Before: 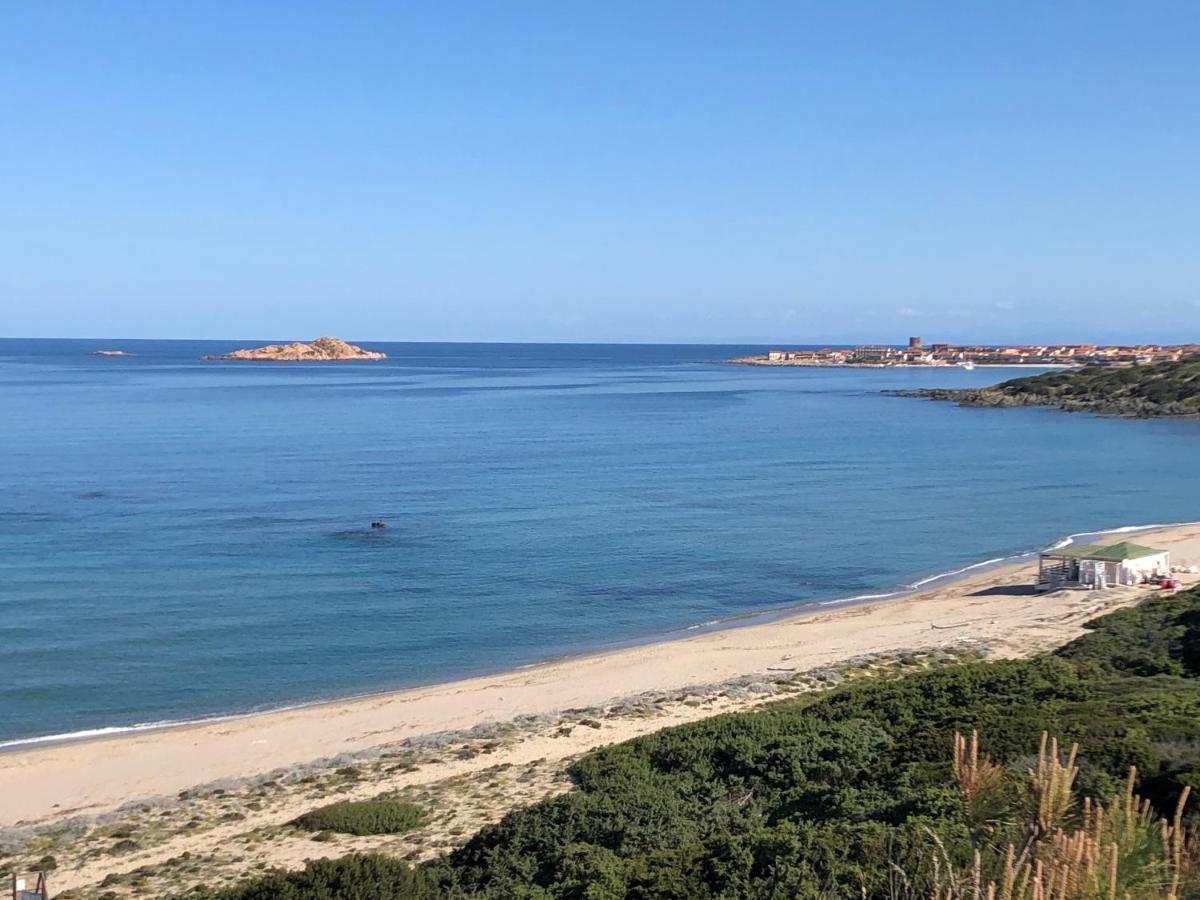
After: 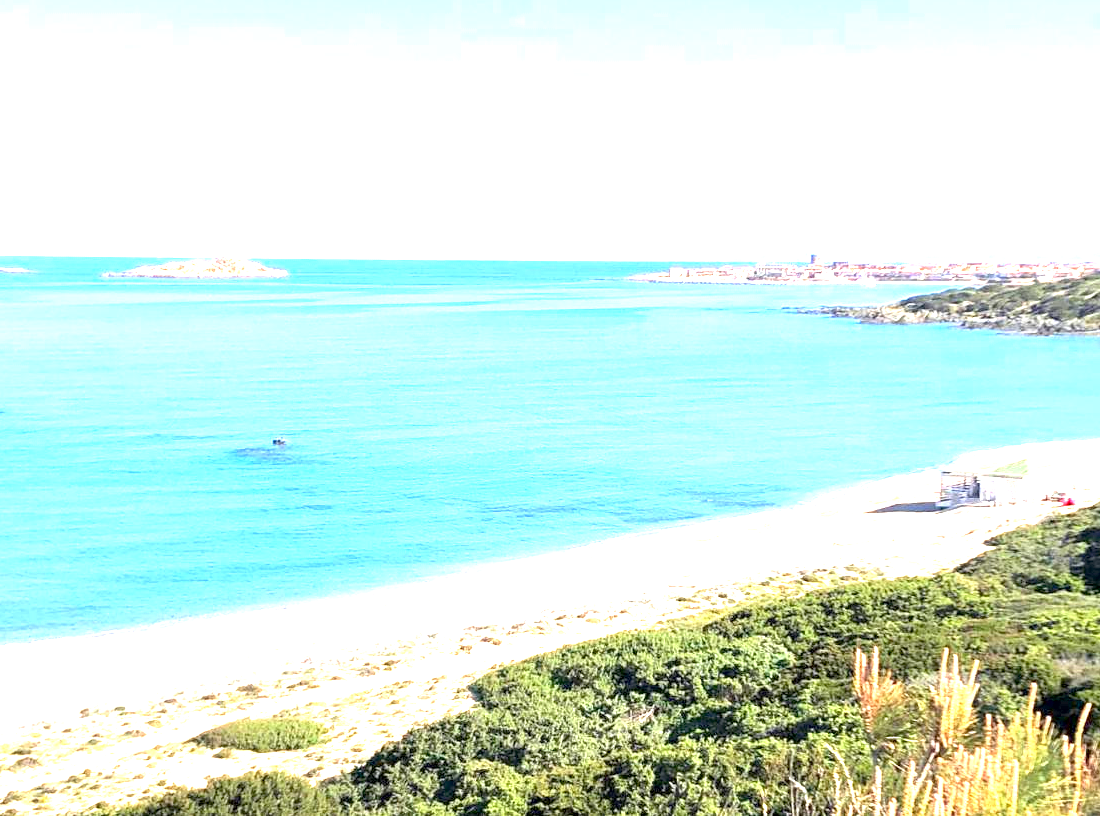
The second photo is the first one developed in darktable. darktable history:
crop and rotate: left 8.262%, top 9.226%
exposure: black level correction 0.001, exposure 2.607 EV, compensate exposure bias true, compensate highlight preservation false
contrast brightness saturation: contrast 0.03, brightness 0.06, saturation 0.13
